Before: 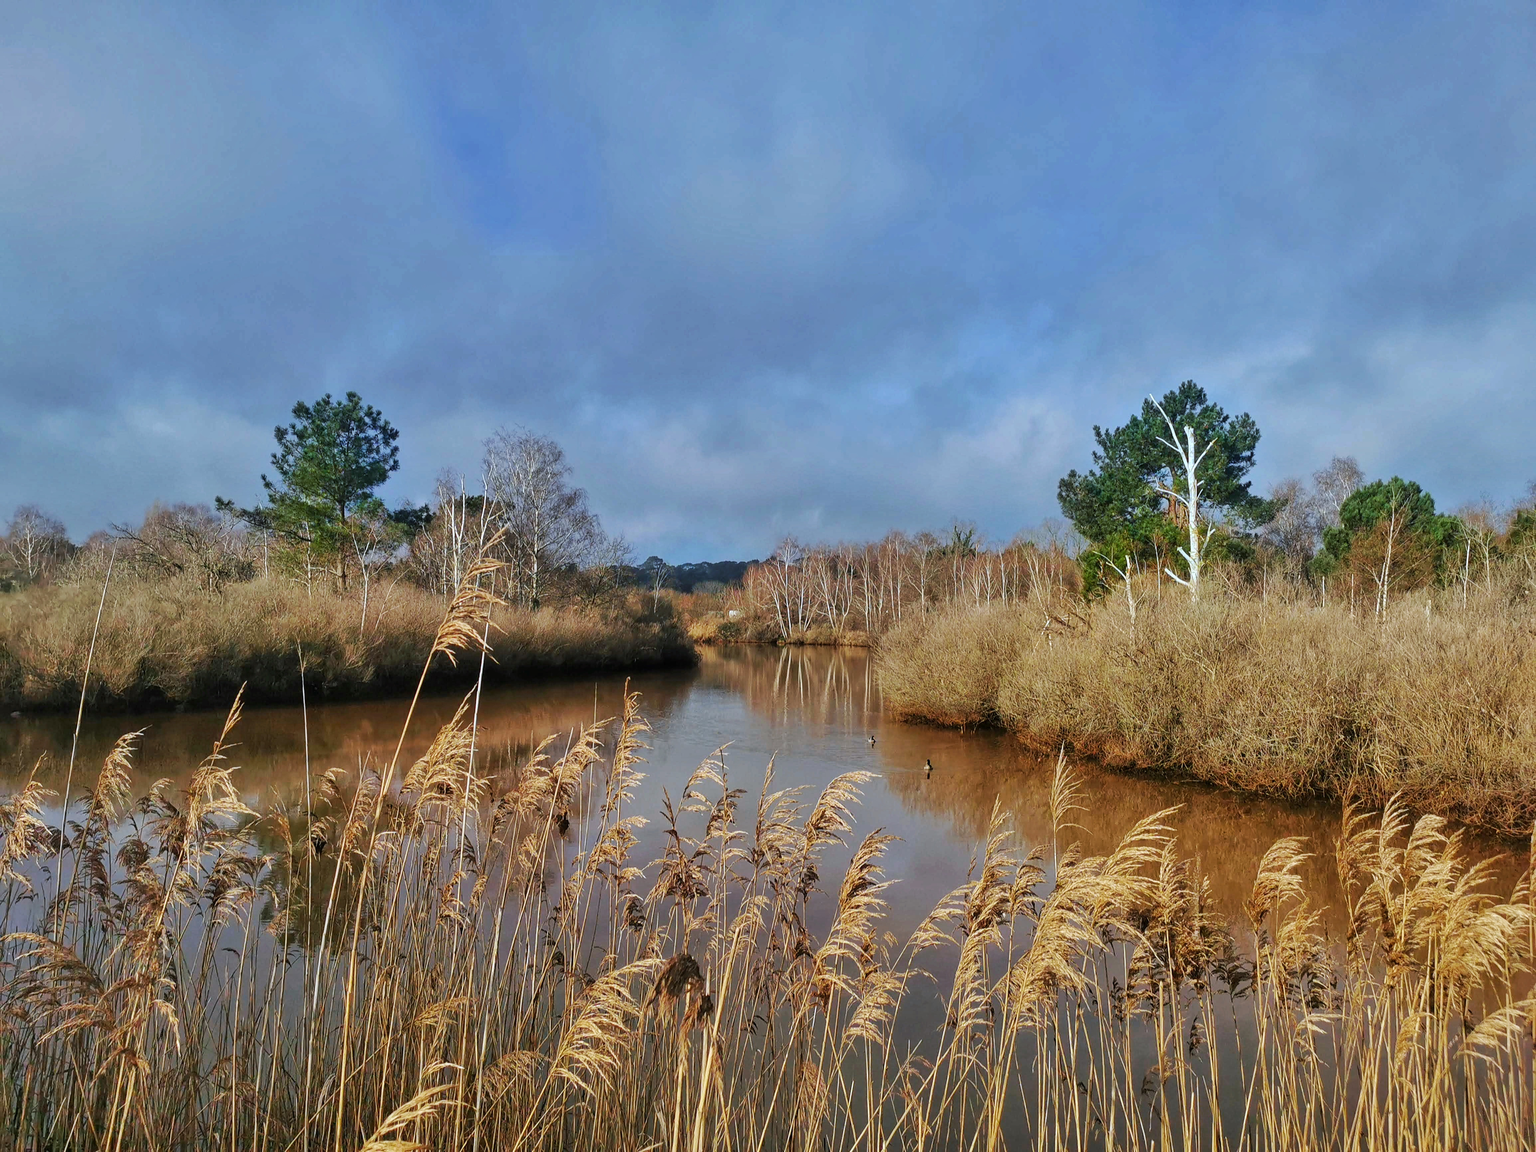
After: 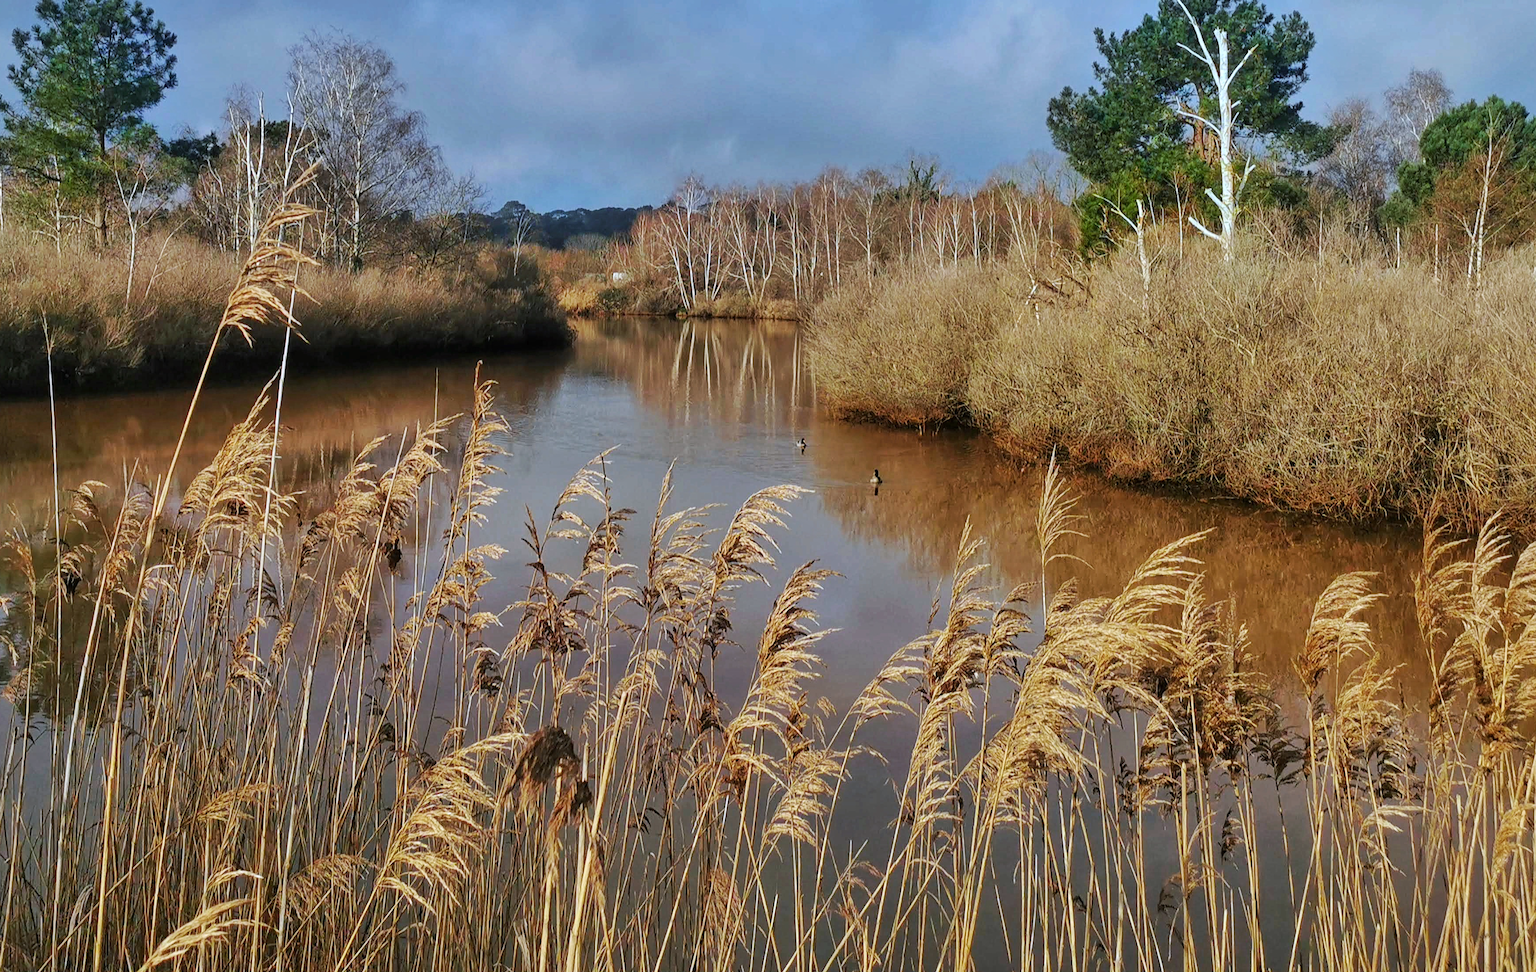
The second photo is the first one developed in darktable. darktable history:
crop and rotate: left 17.299%, top 35.115%, right 7.015%, bottom 1.024%
white balance: red 0.988, blue 1.017
